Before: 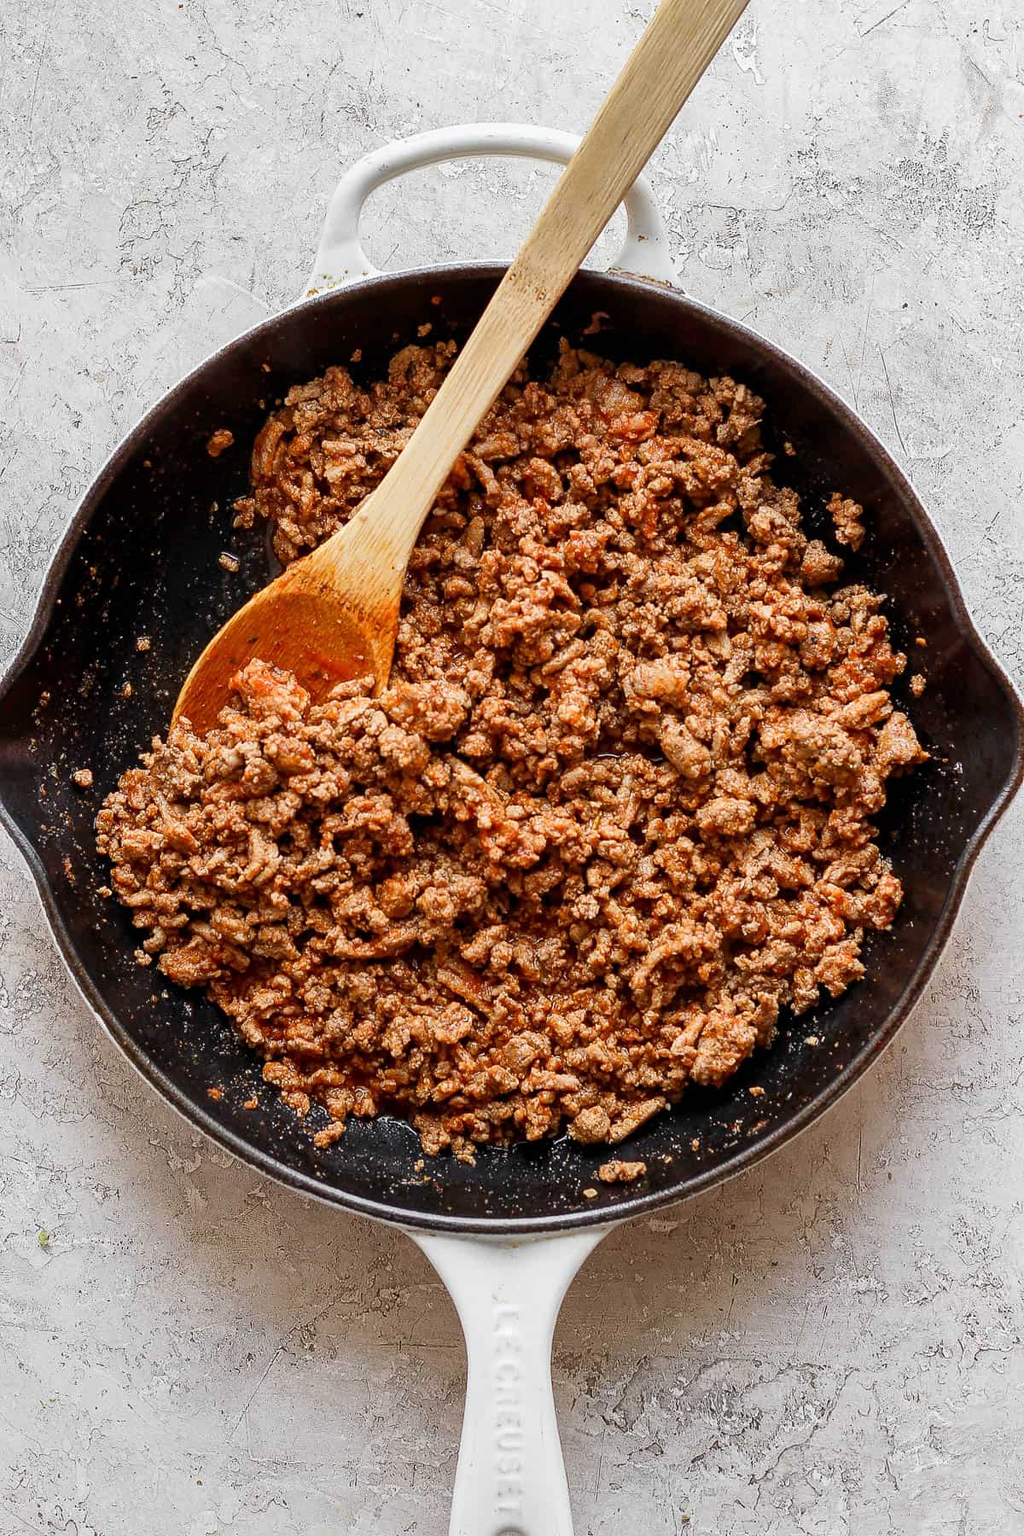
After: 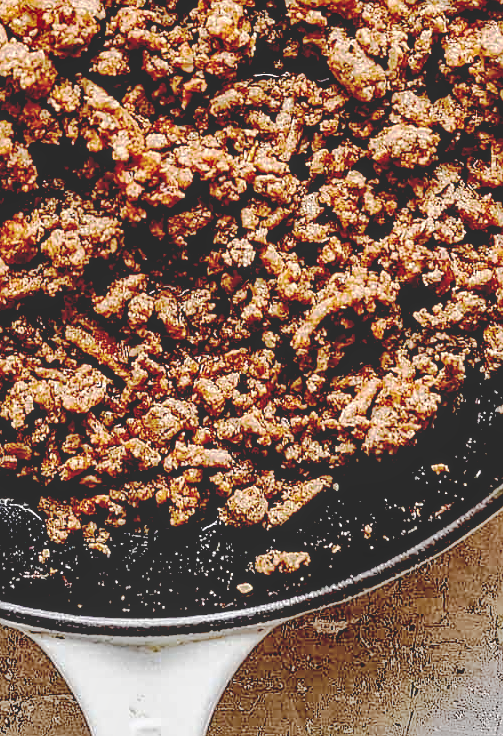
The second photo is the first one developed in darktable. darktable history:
shadows and highlights: shadows 22.64, highlights -49.03, highlights color adjustment 32.14%, soften with gaussian
local contrast: on, module defaults
contrast brightness saturation: contrast 0.104, saturation -0.37
sharpen: on, module defaults
color zones: curves: ch0 [(0.068, 0.464) (0.25, 0.5) (0.48, 0.508) (0.75, 0.536) (0.886, 0.476) (0.967, 0.456)]; ch1 [(0.066, 0.456) (0.25, 0.5) (0.616, 0.508) (0.746, 0.56) (0.934, 0.444)]
base curve: curves: ch0 [(0.065, 0.026) (0.236, 0.358) (0.53, 0.546) (0.777, 0.841) (0.924, 0.992)], preserve colors none
color correction: highlights b* 0.053, saturation 1.35
crop: left 37.302%, top 45.049%, right 20.715%, bottom 13.787%
